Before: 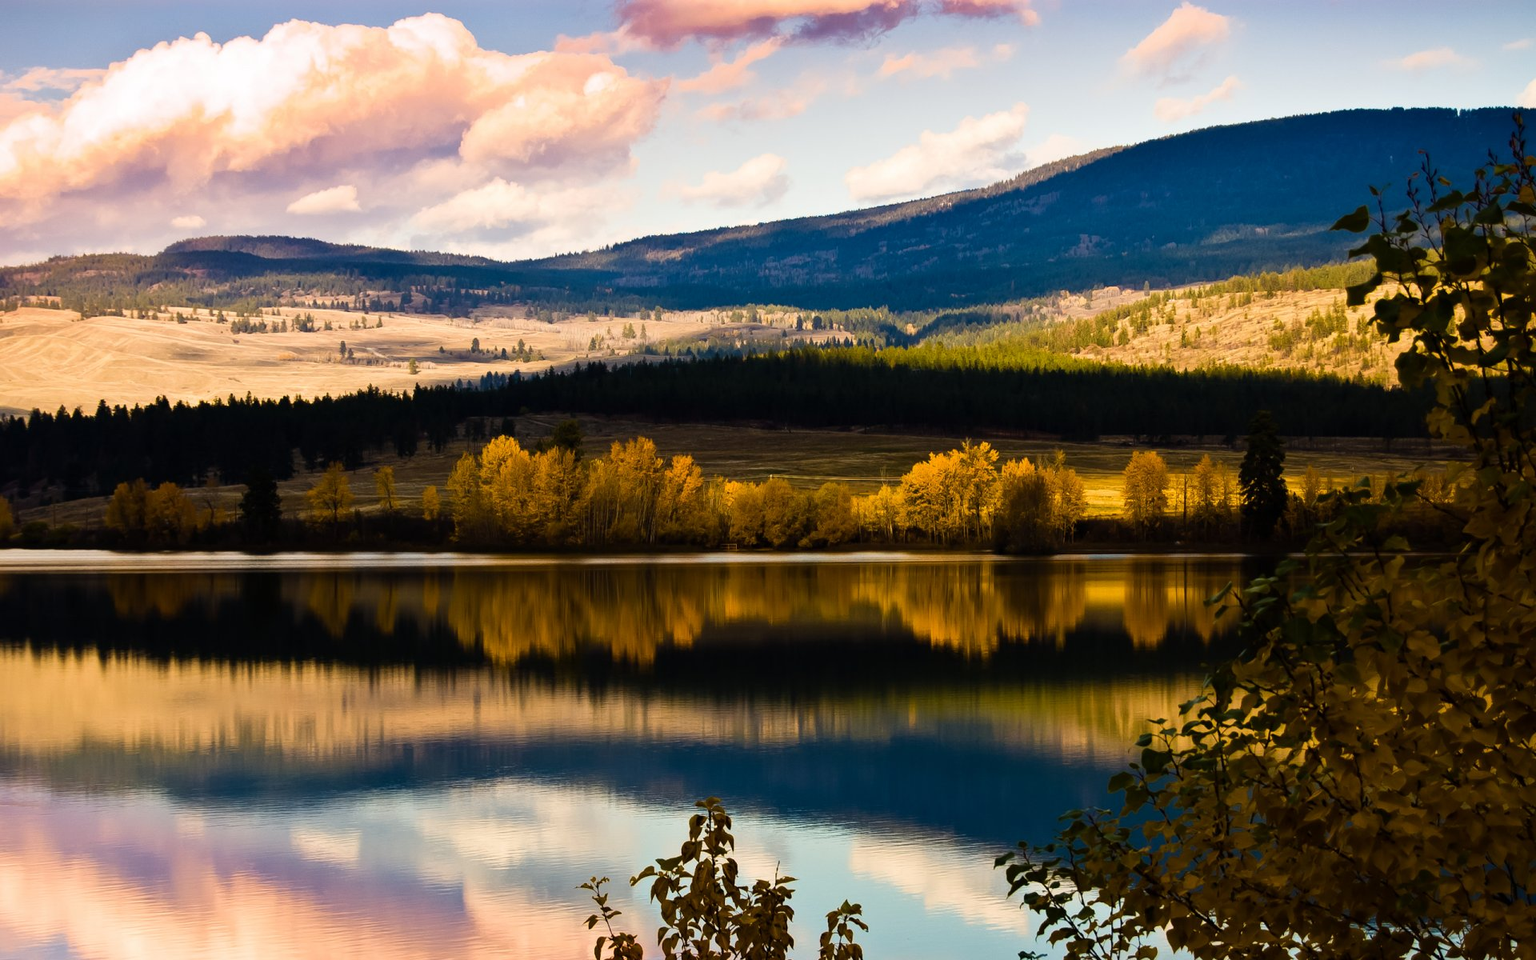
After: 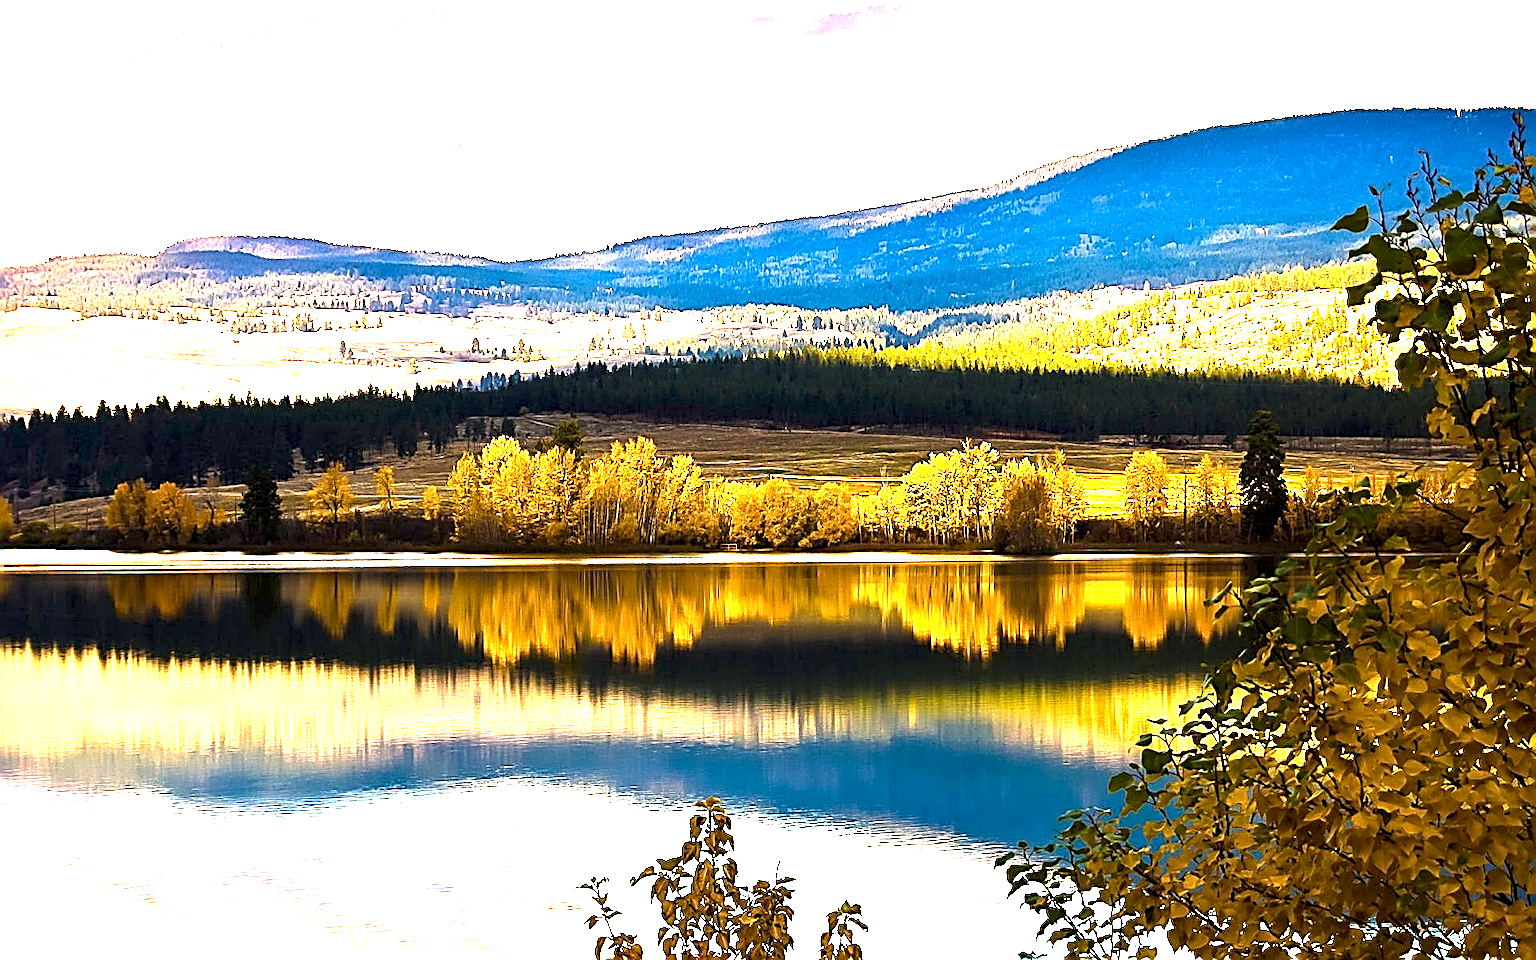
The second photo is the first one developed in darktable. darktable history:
exposure: black level correction 0.001, exposure 2.658 EV, compensate highlight preservation false
sharpen: amount 1.989
